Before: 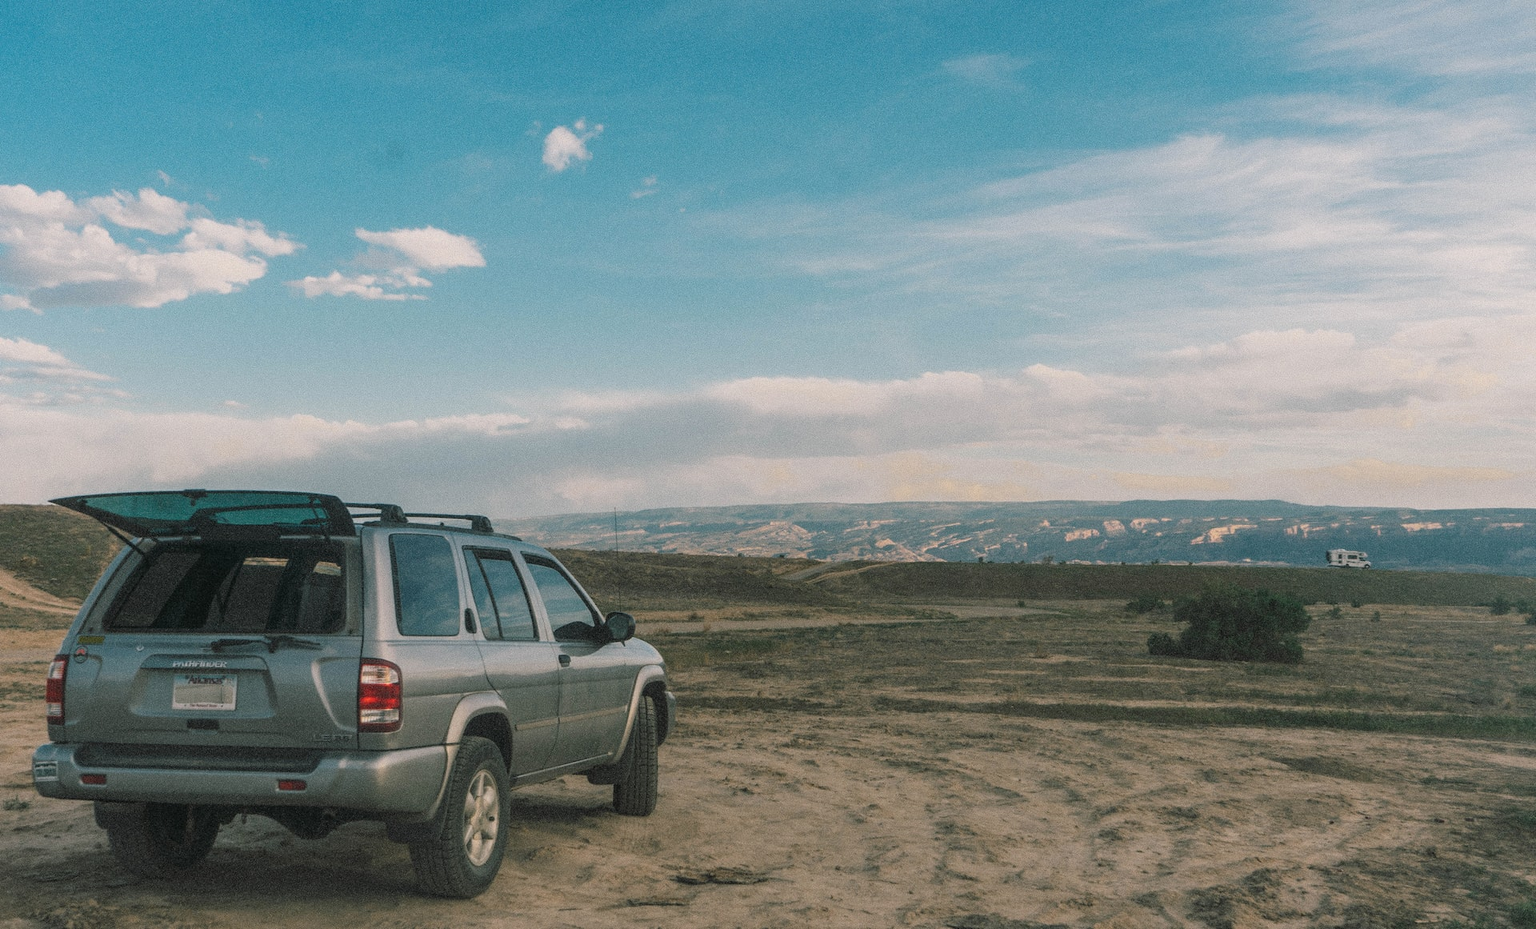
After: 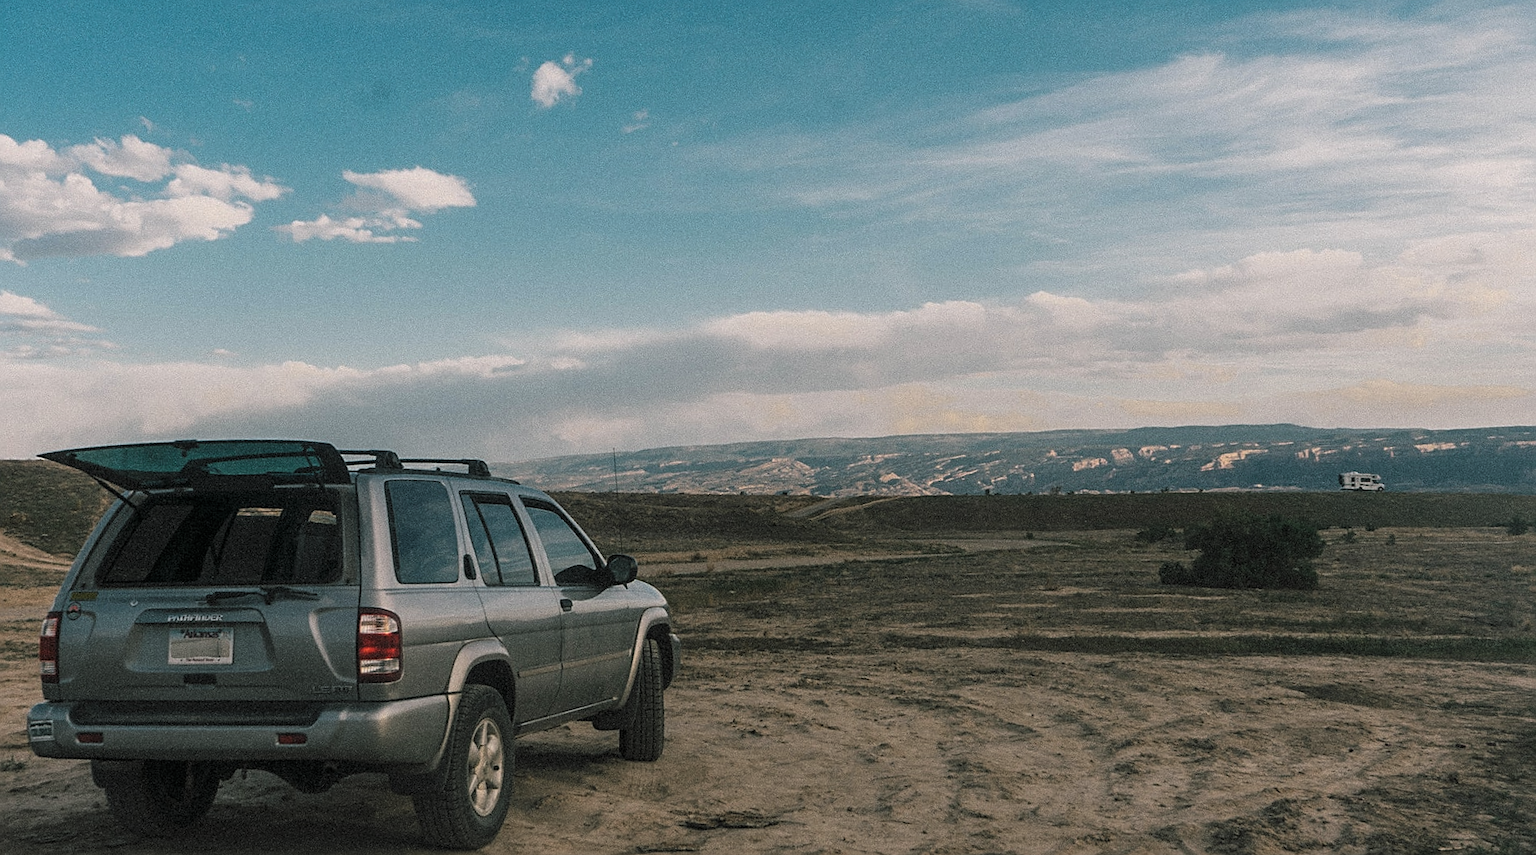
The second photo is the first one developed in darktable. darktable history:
crop and rotate: top 6.25%
levels: levels [0.029, 0.545, 0.971]
rotate and perspective: rotation -1.42°, crop left 0.016, crop right 0.984, crop top 0.035, crop bottom 0.965
sharpen: on, module defaults
